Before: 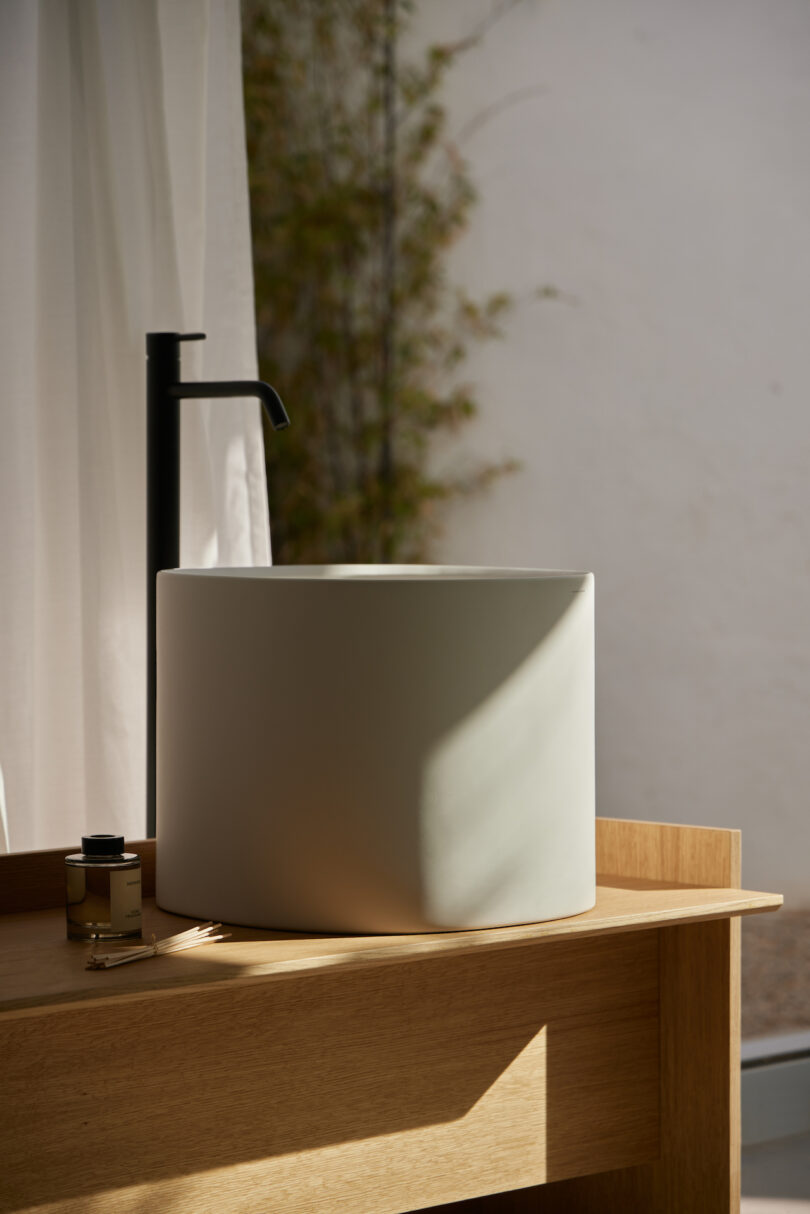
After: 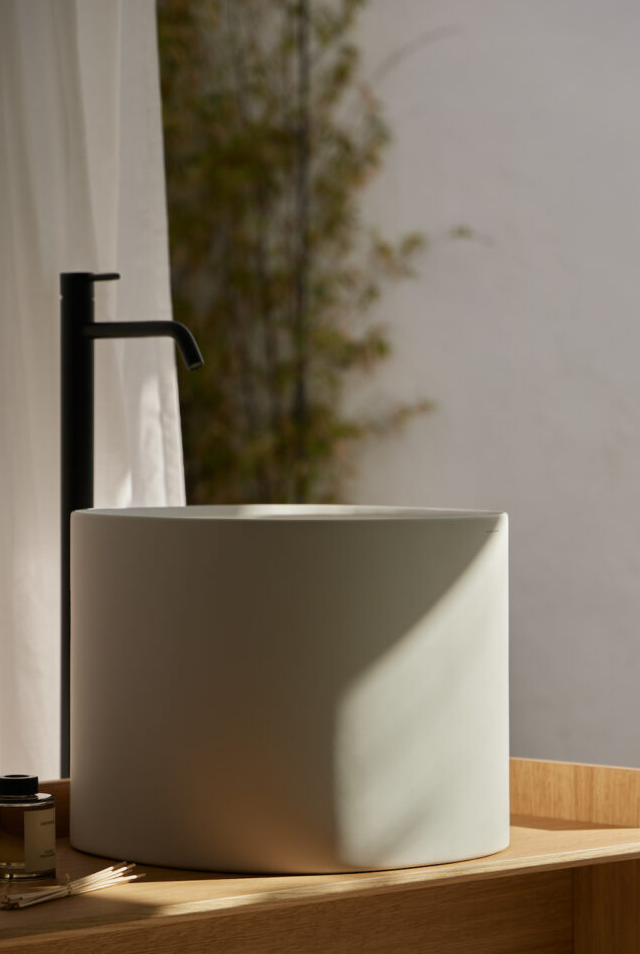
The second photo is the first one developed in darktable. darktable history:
tone equalizer: edges refinement/feathering 500, mask exposure compensation -1.57 EV, preserve details no
crop and rotate: left 10.637%, top 5.044%, right 10.313%, bottom 16.3%
